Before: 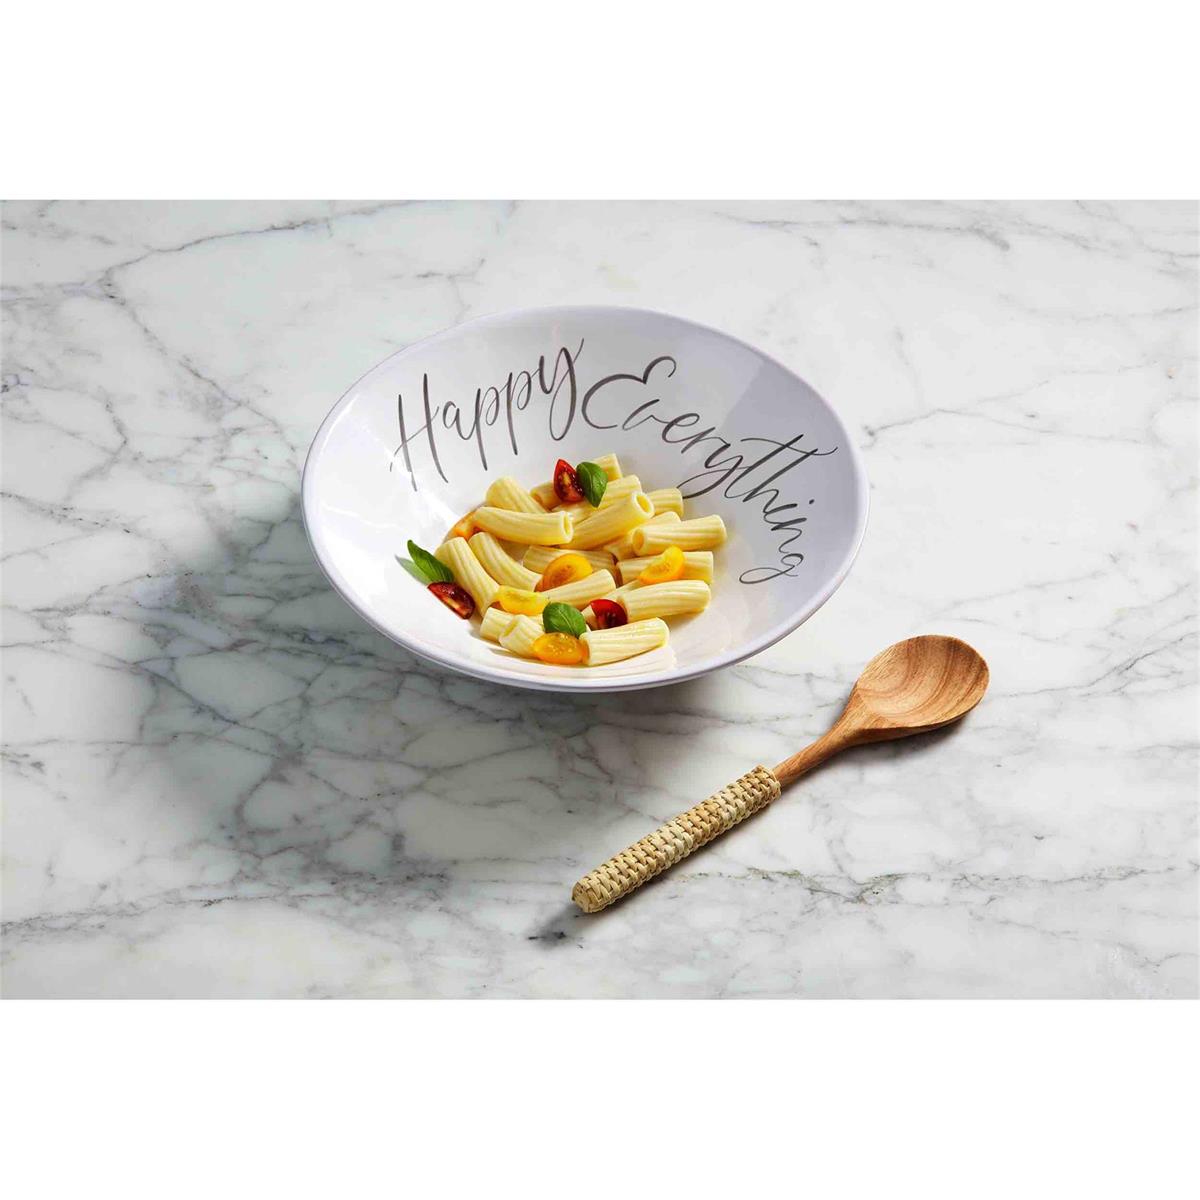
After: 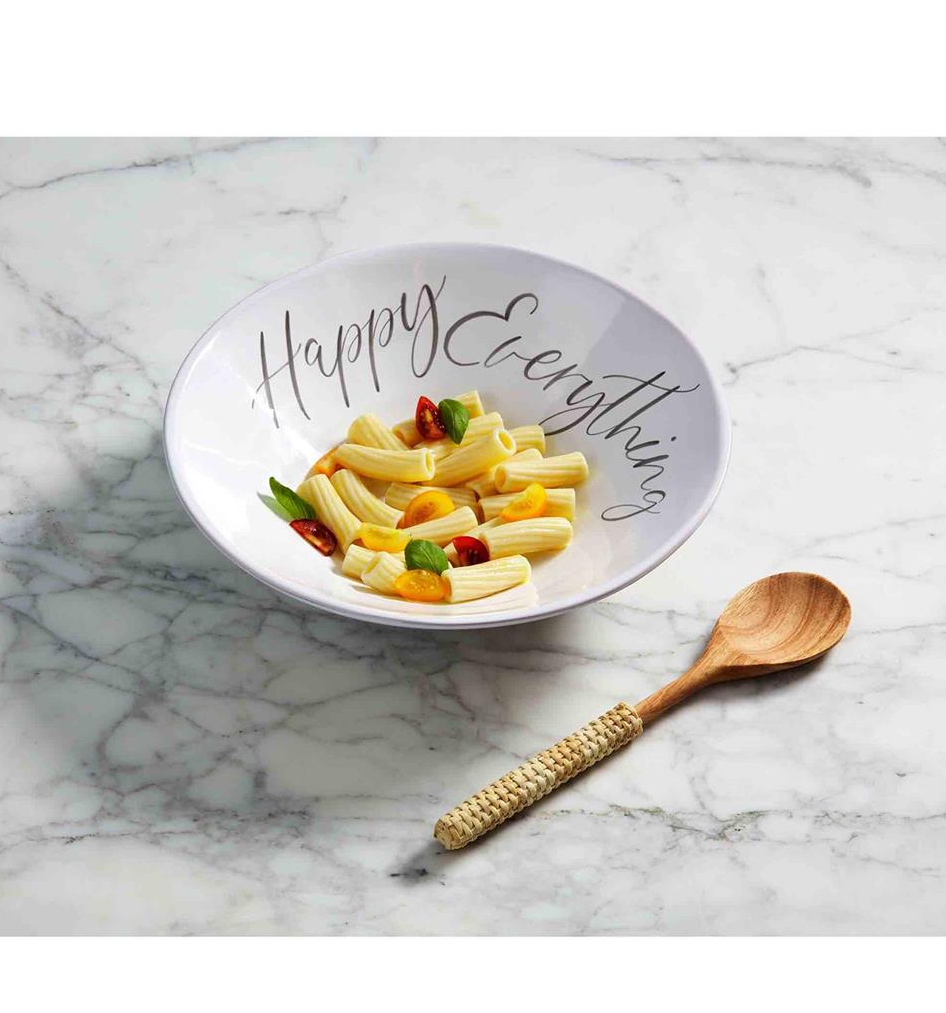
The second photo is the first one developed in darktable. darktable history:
crop: left 11.535%, top 5.266%, right 9.552%, bottom 10.271%
